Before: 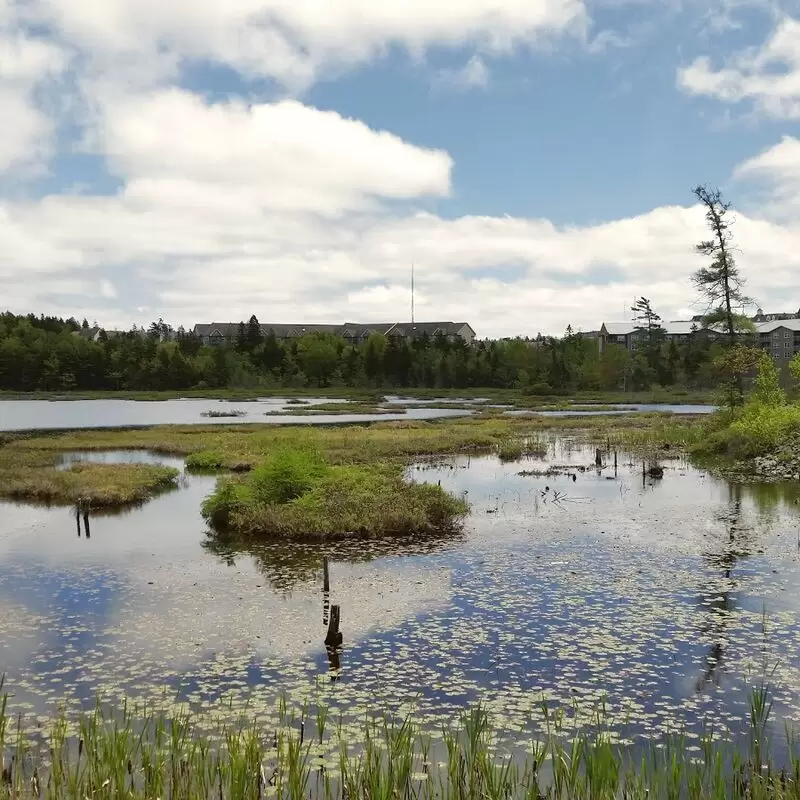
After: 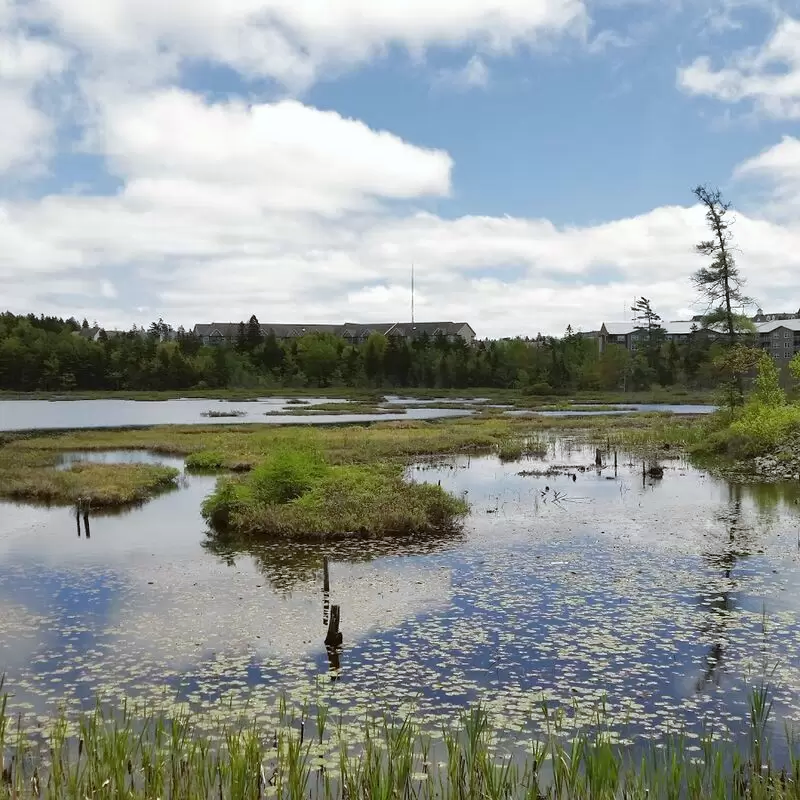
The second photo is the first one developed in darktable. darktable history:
tone equalizer: on, module defaults
white balance: red 0.98, blue 1.034
